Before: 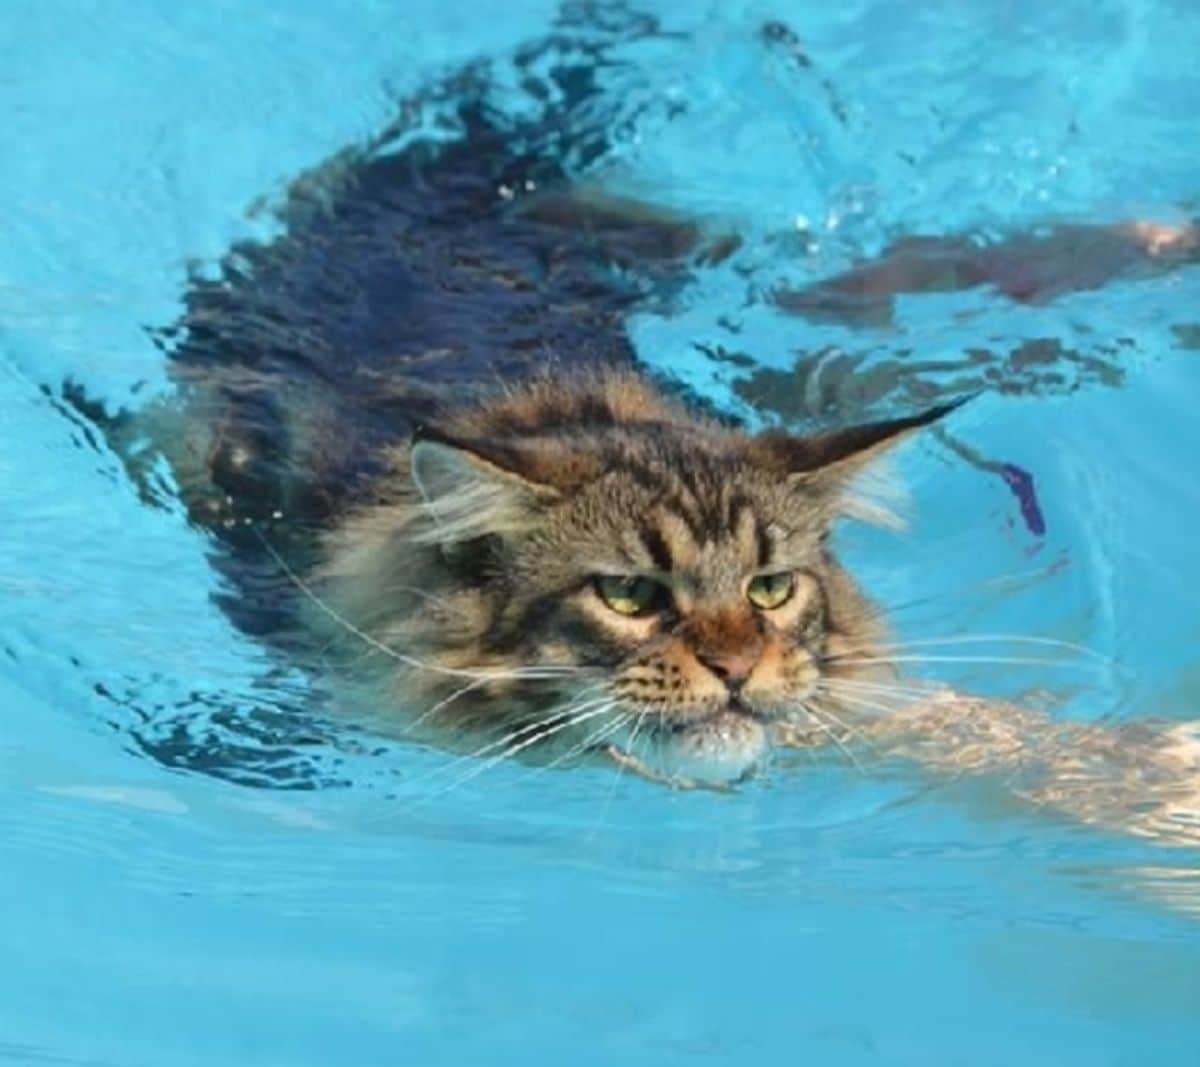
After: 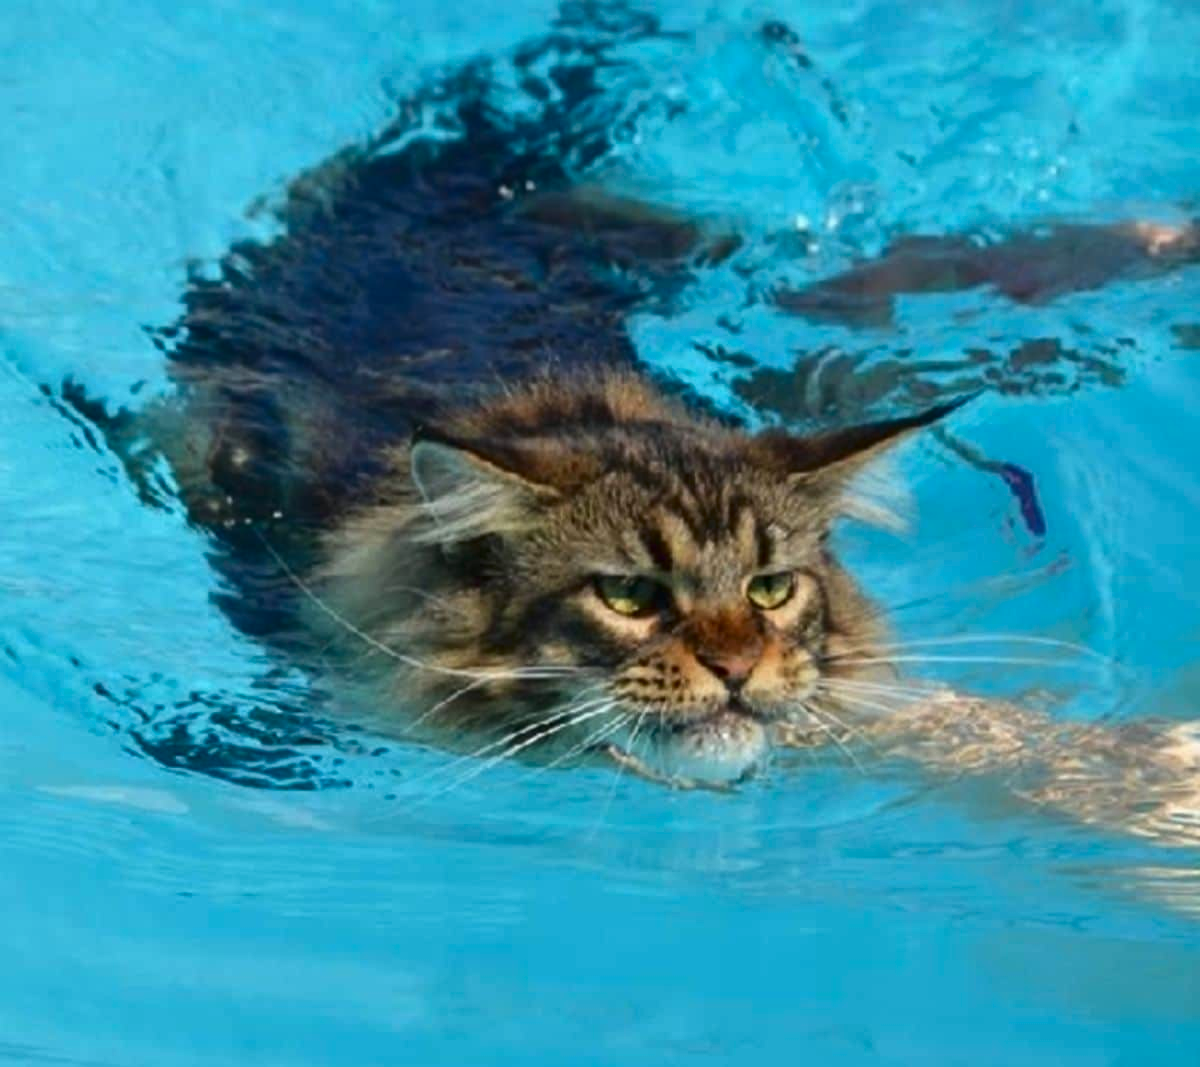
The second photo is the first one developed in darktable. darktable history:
contrast brightness saturation: contrast 0.069, brightness -0.15, saturation 0.117
